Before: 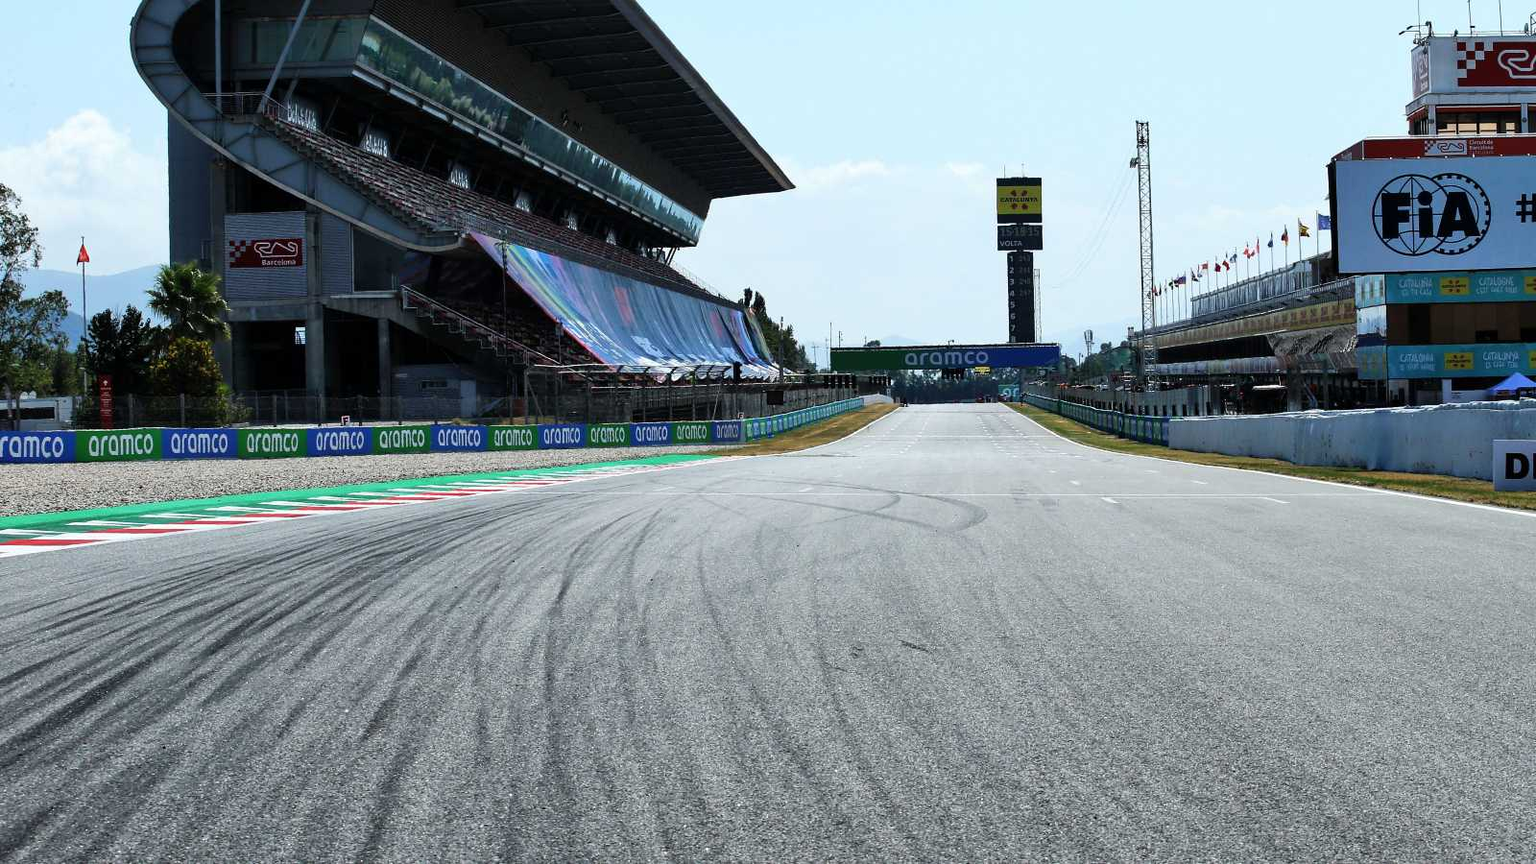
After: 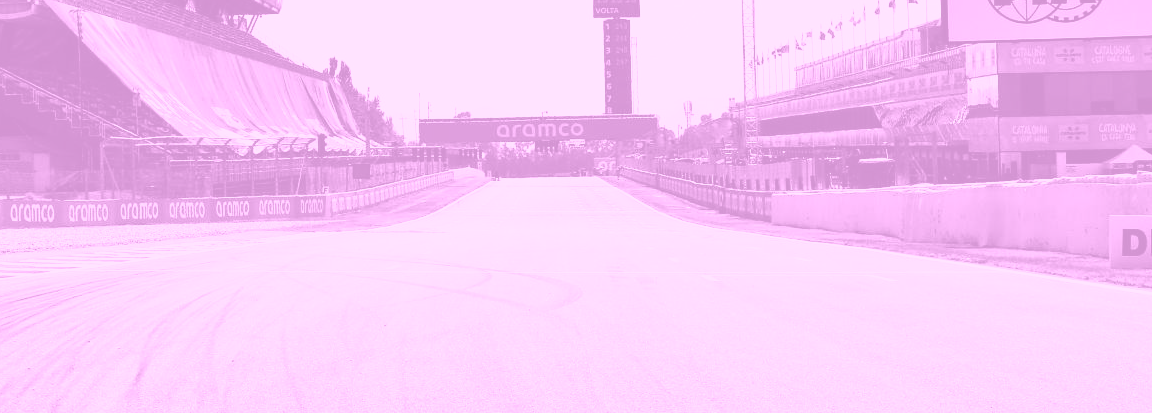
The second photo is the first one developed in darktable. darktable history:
tone curve: curves: ch0 [(0.003, 0.029) (0.202, 0.232) (0.46, 0.56) (0.611, 0.739) (0.843, 0.941) (1, 0.99)]; ch1 [(0, 0) (0.35, 0.356) (0.45, 0.453) (0.508, 0.515) (0.617, 0.601) (1, 1)]; ch2 [(0, 0) (0.456, 0.469) (0.5, 0.5) (0.556, 0.566) (0.635, 0.642) (1, 1)], color space Lab, independent channels, preserve colors none
colorize: hue 331.2°, saturation 75%, source mix 30.28%, lightness 70.52%, version 1
crop and rotate: left 27.938%, top 27.046%, bottom 27.046%
